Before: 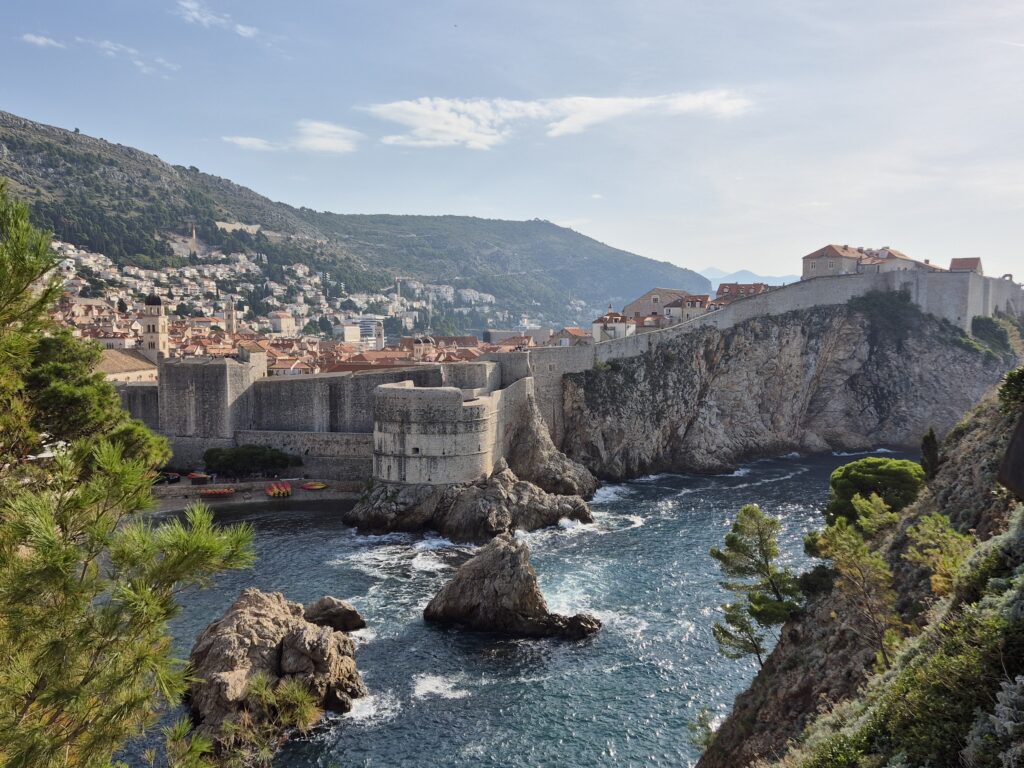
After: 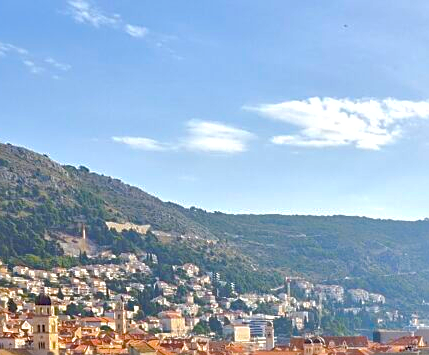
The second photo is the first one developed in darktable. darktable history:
shadows and highlights: on, module defaults
color balance rgb: linear chroma grading › shadows 10%, linear chroma grading › highlights 10%, linear chroma grading › global chroma 15%, linear chroma grading › mid-tones 15%, perceptual saturation grading › global saturation 40%, perceptual saturation grading › highlights -25%, perceptual saturation grading › mid-tones 35%, perceptual saturation grading › shadows 35%, perceptual brilliance grading › global brilliance 11.29%, global vibrance 11.29%
crop and rotate: left 10.817%, top 0.062%, right 47.194%, bottom 53.626%
sharpen: on, module defaults
